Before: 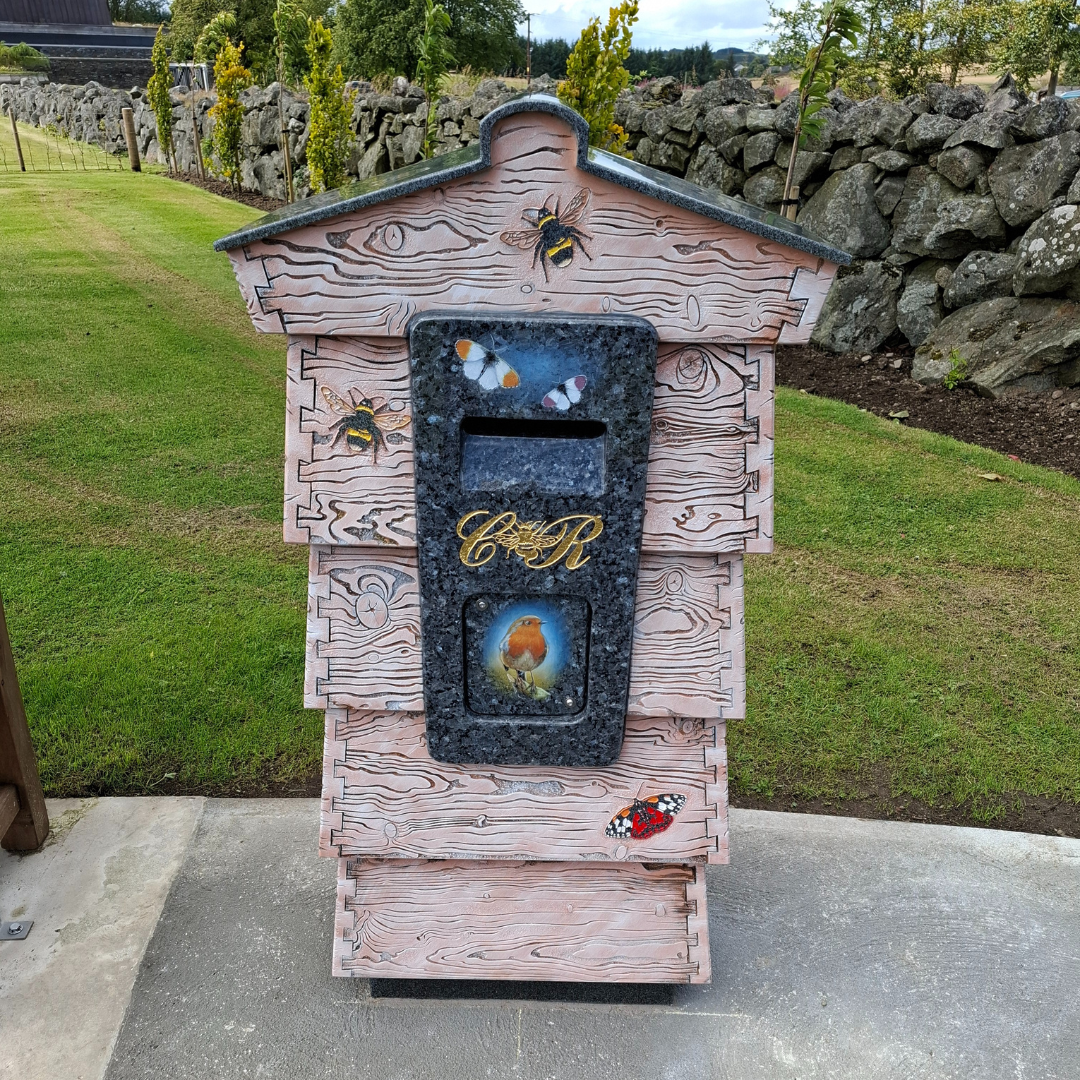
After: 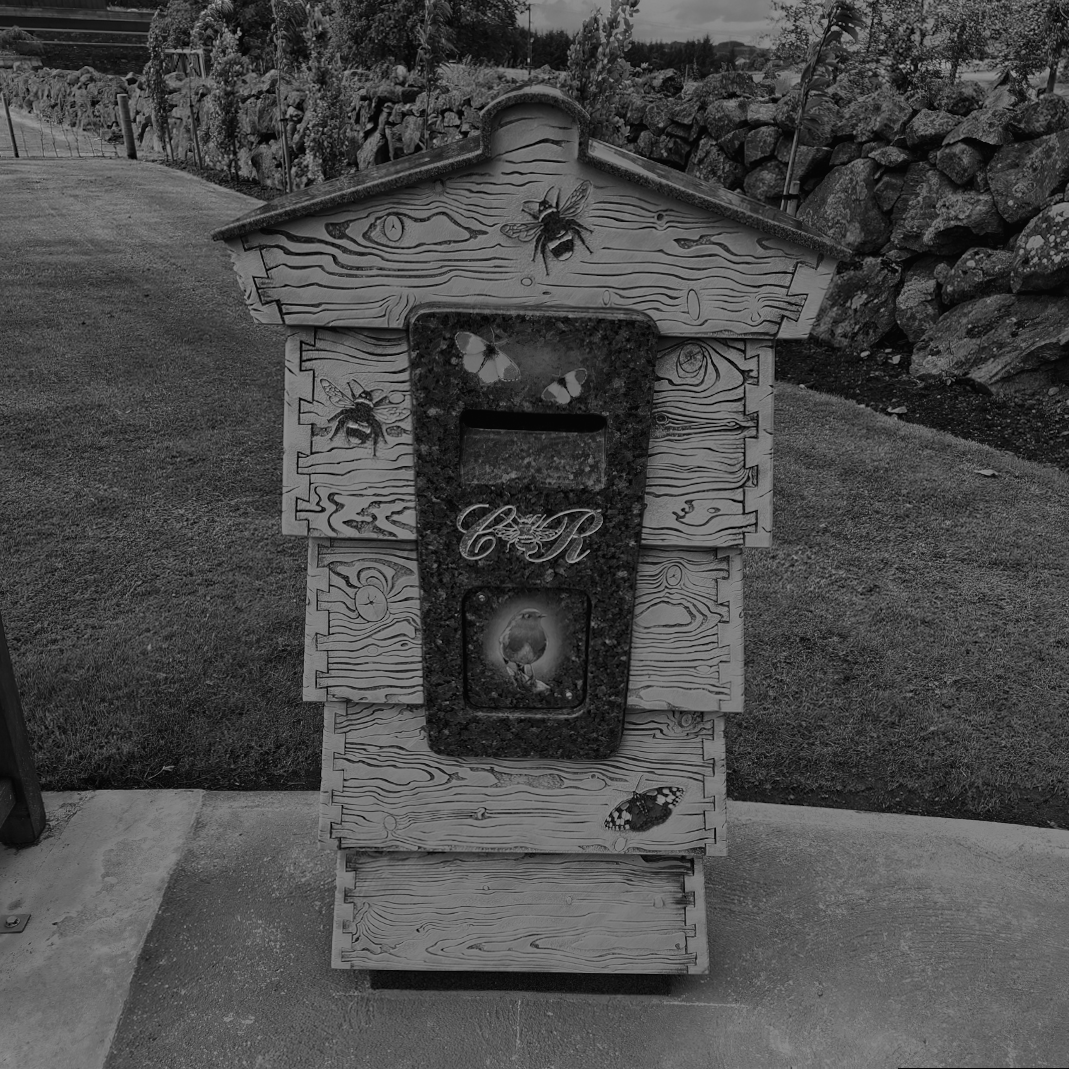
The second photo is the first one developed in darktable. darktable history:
shadows and highlights: on, module defaults
white balance: red 0.98, blue 1.61
color balance: lift [1.01, 1, 1, 1], gamma [1.097, 1, 1, 1], gain [0.85, 1, 1, 1]
tone equalizer: on, module defaults
contrast brightness saturation: contrast -0.03, brightness -0.59, saturation -1
filmic rgb: black relative exposure -11.35 EV, white relative exposure 3.22 EV, hardness 6.76, color science v6 (2022)
rotate and perspective: rotation 0.174°, lens shift (vertical) 0.013, lens shift (horizontal) 0.019, shear 0.001, automatic cropping original format, crop left 0.007, crop right 0.991, crop top 0.016, crop bottom 0.997
